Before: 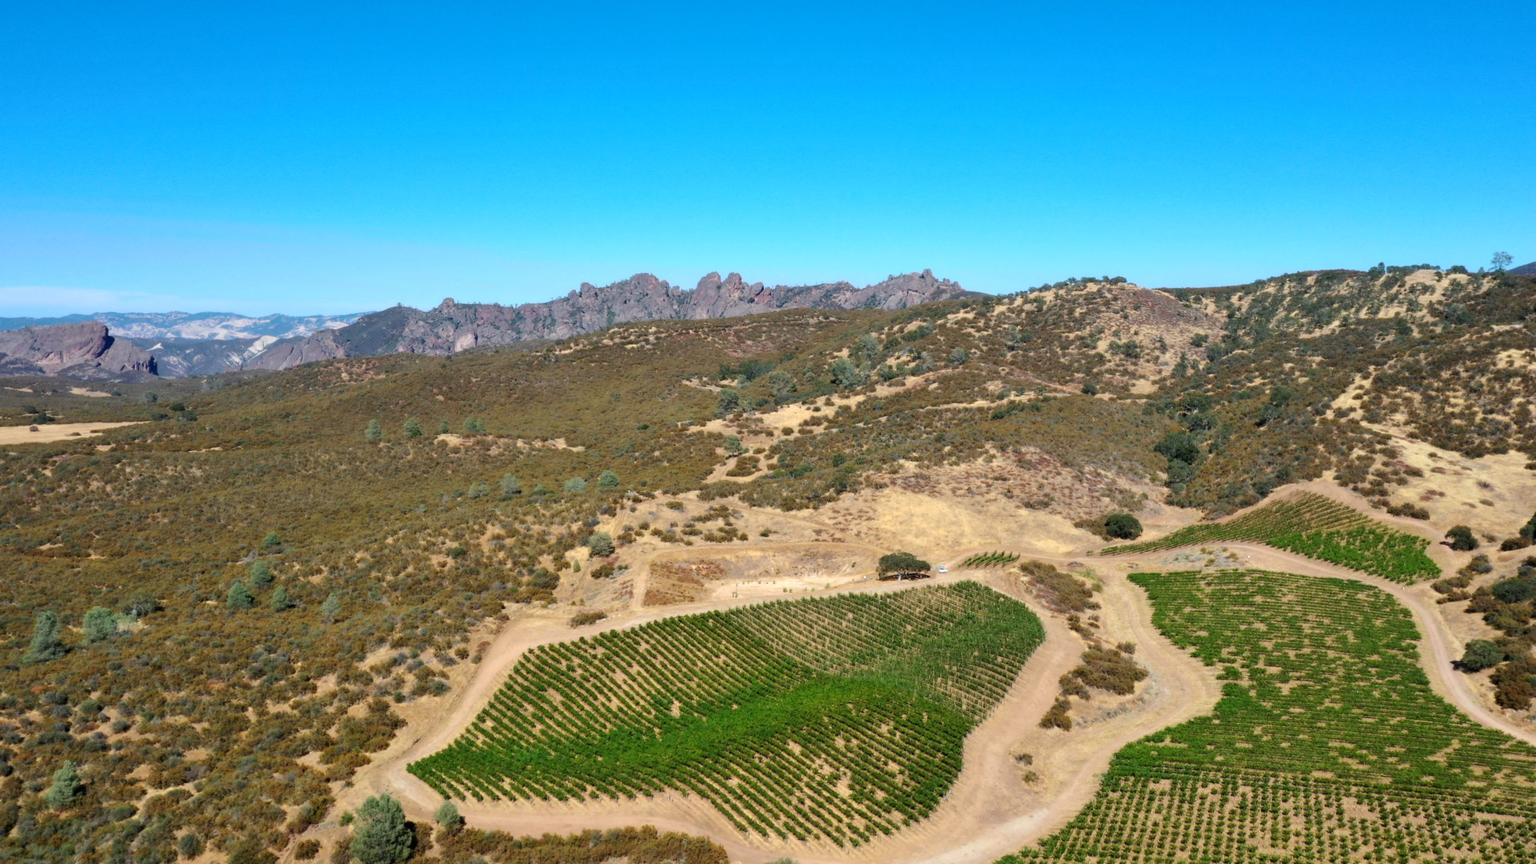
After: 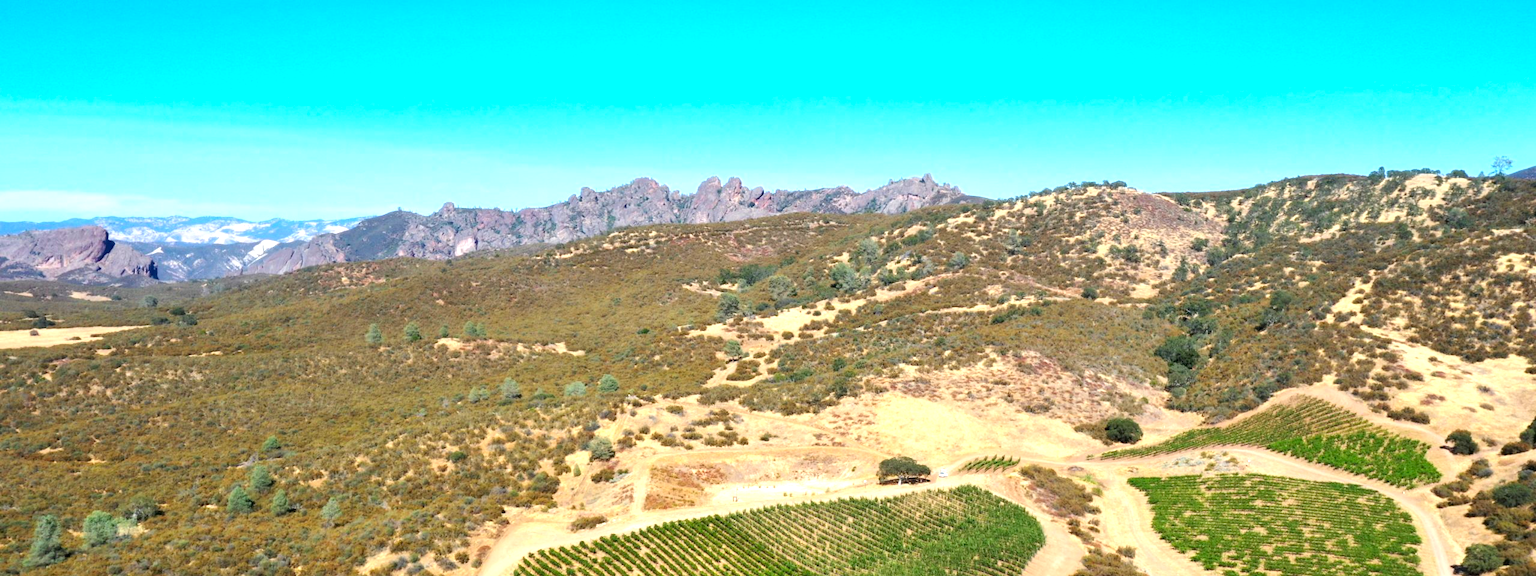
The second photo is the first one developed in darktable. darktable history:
crop: top 11.166%, bottom 22.168%
contrast brightness saturation: saturation 0.1
exposure: black level correction 0, exposure 0.9 EV, compensate exposure bias true, compensate highlight preservation false
